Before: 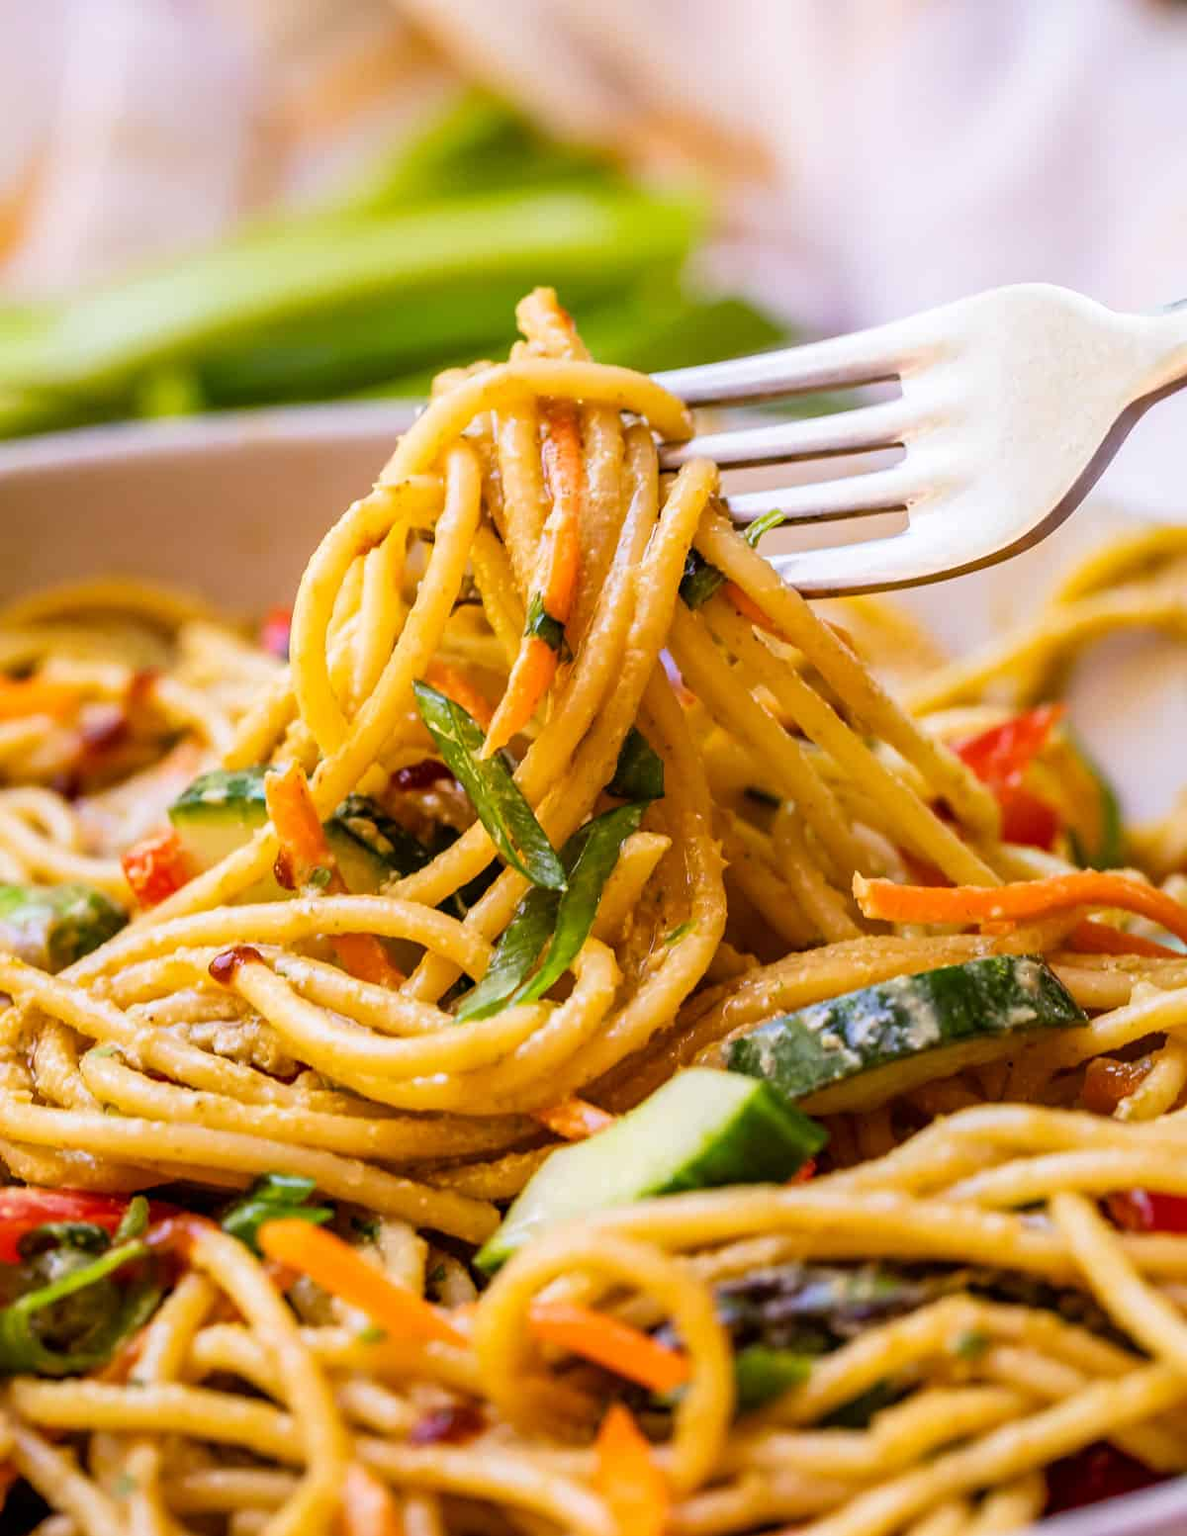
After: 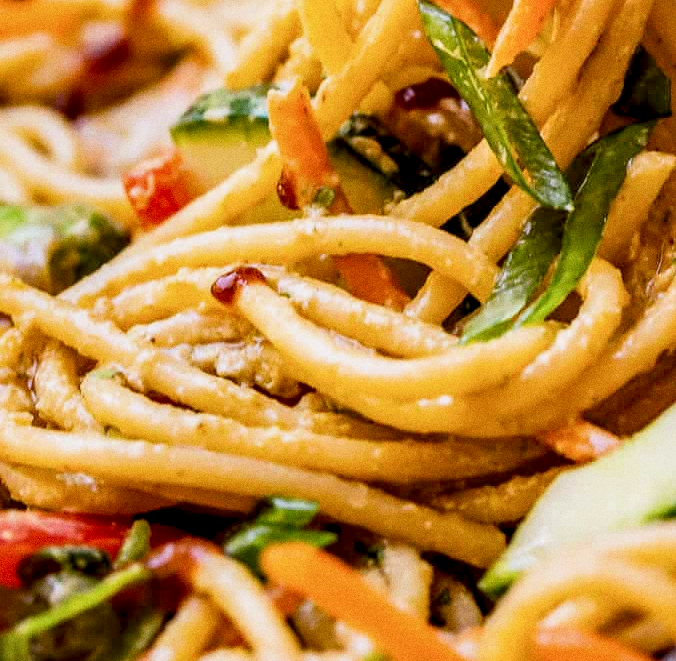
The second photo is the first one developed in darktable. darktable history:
local contrast: detail 135%, midtone range 0.75
sigmoid: contrast 1.22, skew 0.65
grain: coarseness 0.09 ISO
crop: top 44.483%, right 43.593%, bottom 12.892%
